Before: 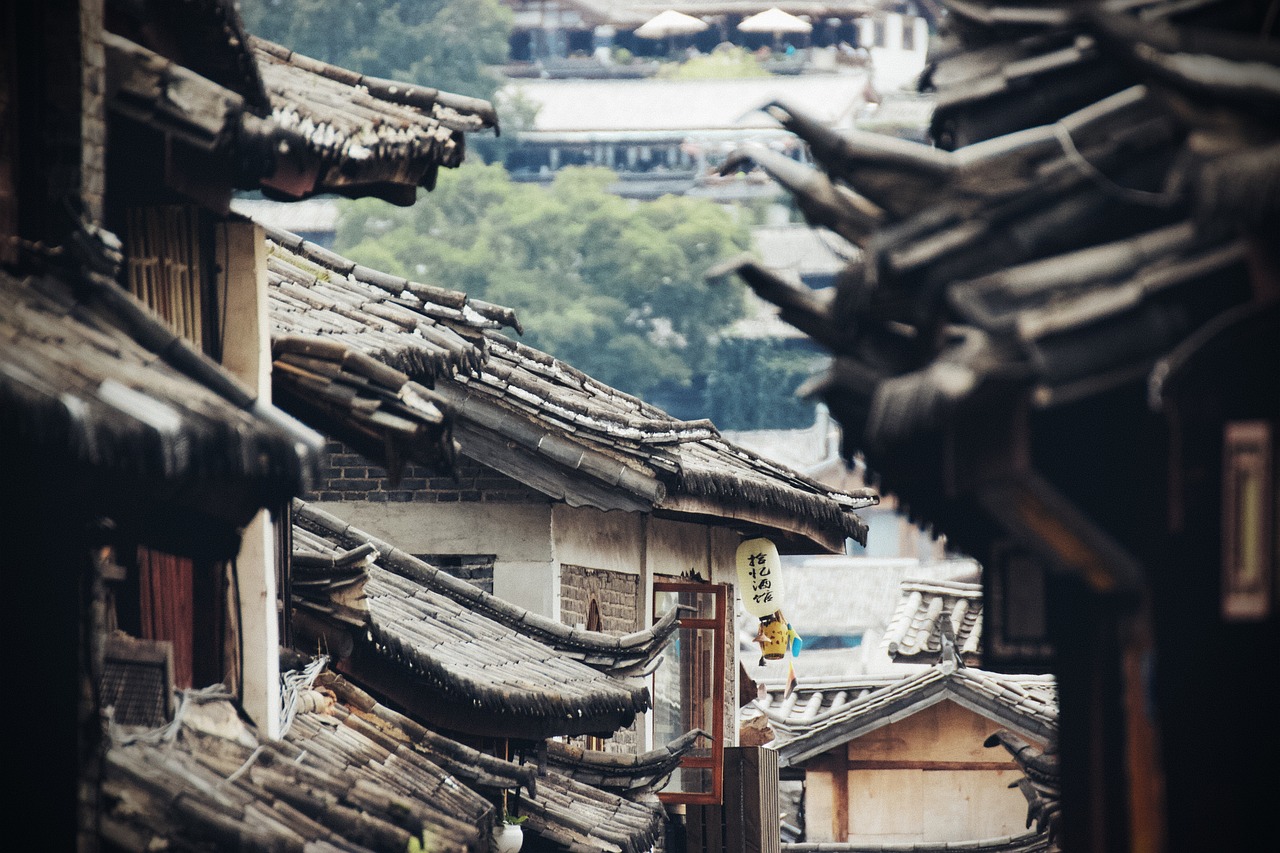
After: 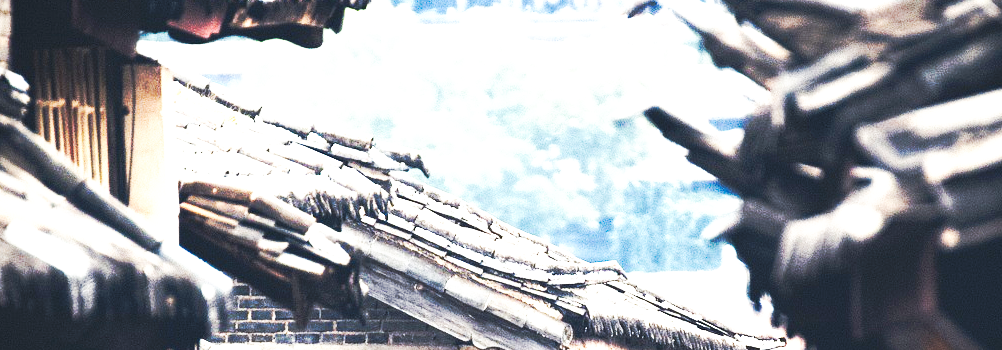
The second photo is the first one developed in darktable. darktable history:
crop: left 7.291%, top 18.531%, right 14.384%, bottom 40.361%
exposure: exposure 2.002 EV, compensate exposure bias true, compensate highlight preservation false
tone curve: curves: ch0 [(0, 0) (0.003, 0.003) (0.011, 0.008) (0.025, 0.018) (0.044, 0.04) (0.069, 0.062) (0.1, 0.09) (0.136, 0.121) (0.177, 0.158) (0.224, 0.197) (0.277, 0.255) (0.335, 0.314) (0.399, 0.391) (0.468, 0.496) (0.543, 0.683) (0.623, 0.801) (0.709, 0.883) (0.801, 0.94) (0.898, 0.984) (1, 1)], preserve colors none
